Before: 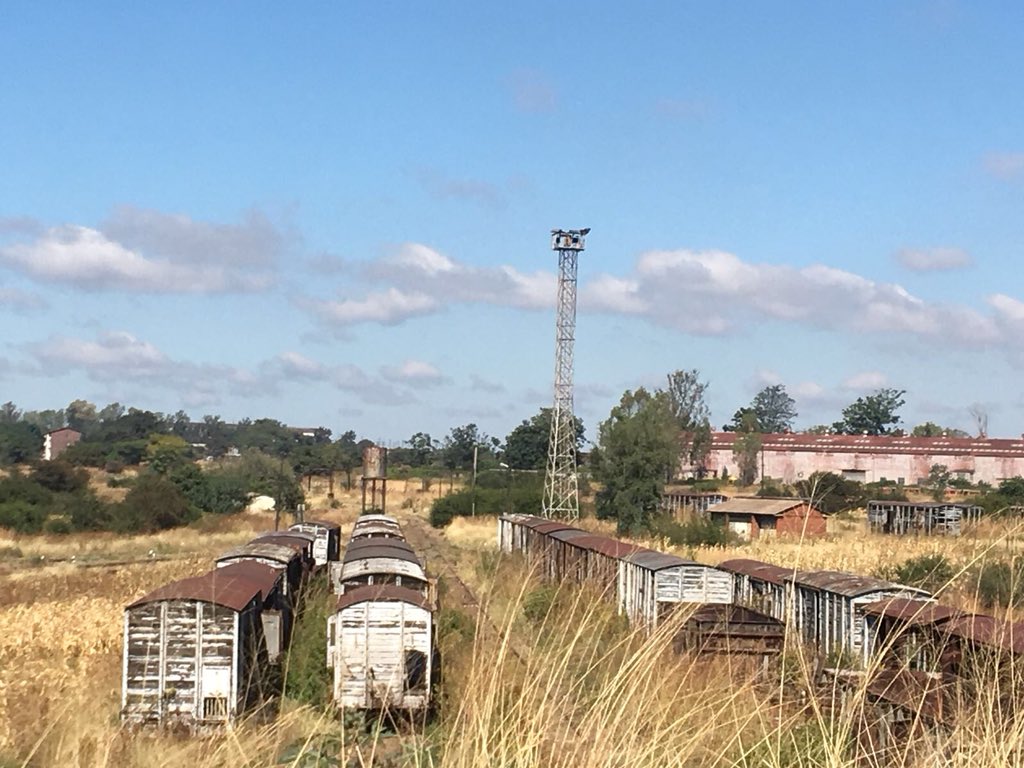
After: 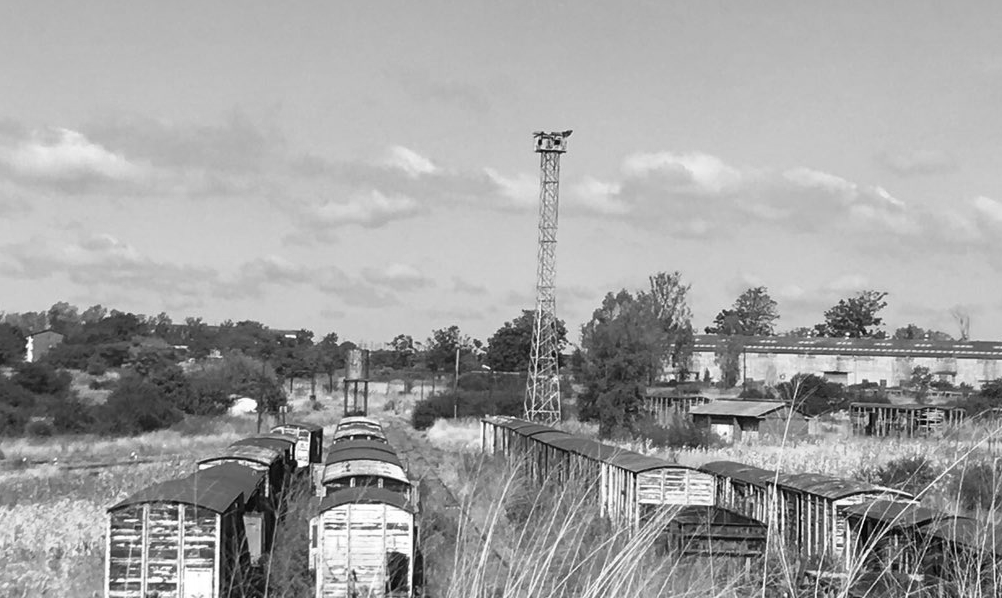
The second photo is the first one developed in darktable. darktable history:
monochrome: on, module defaults
crop and rotate: left 1.814%, top 12.818%, right 0.25%, bottom 9.225%
